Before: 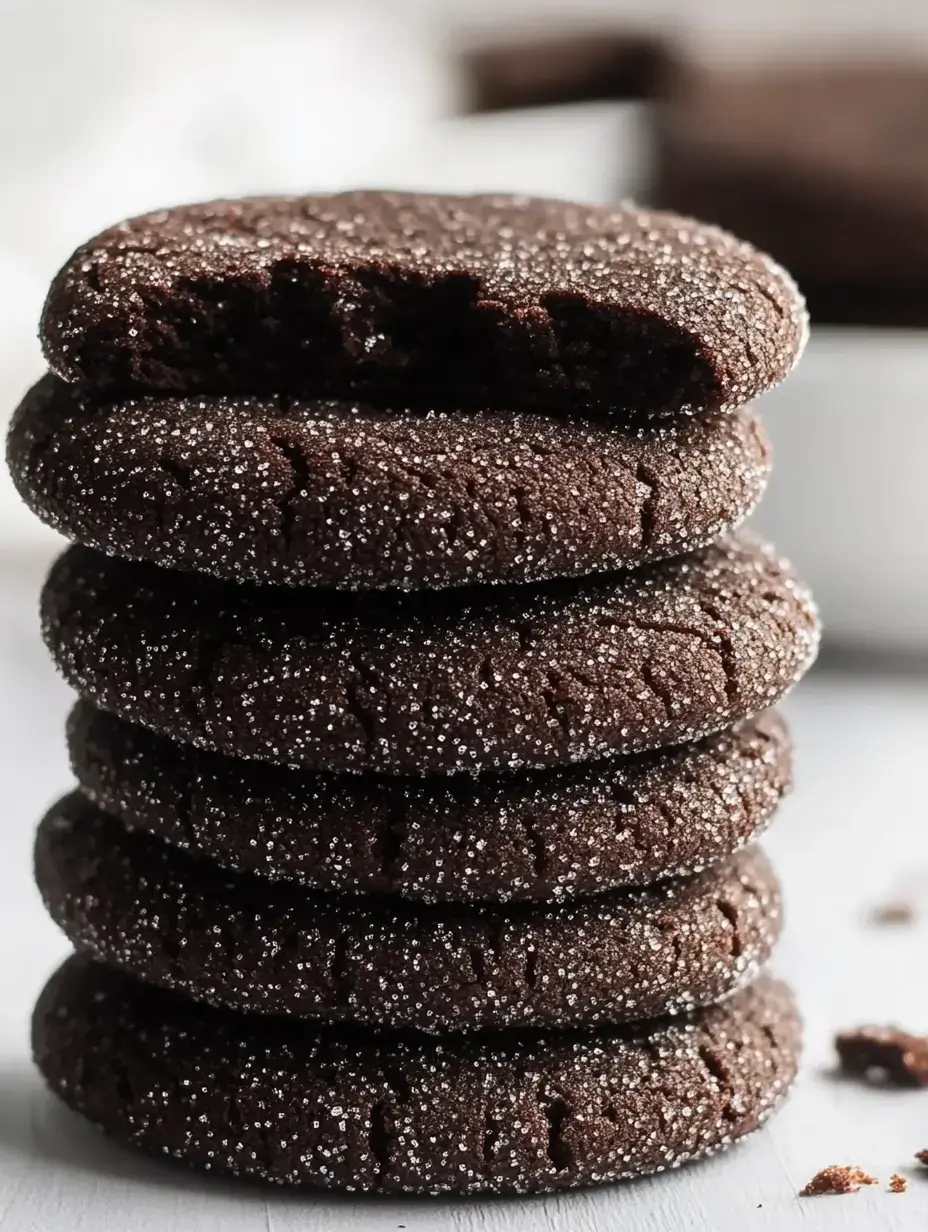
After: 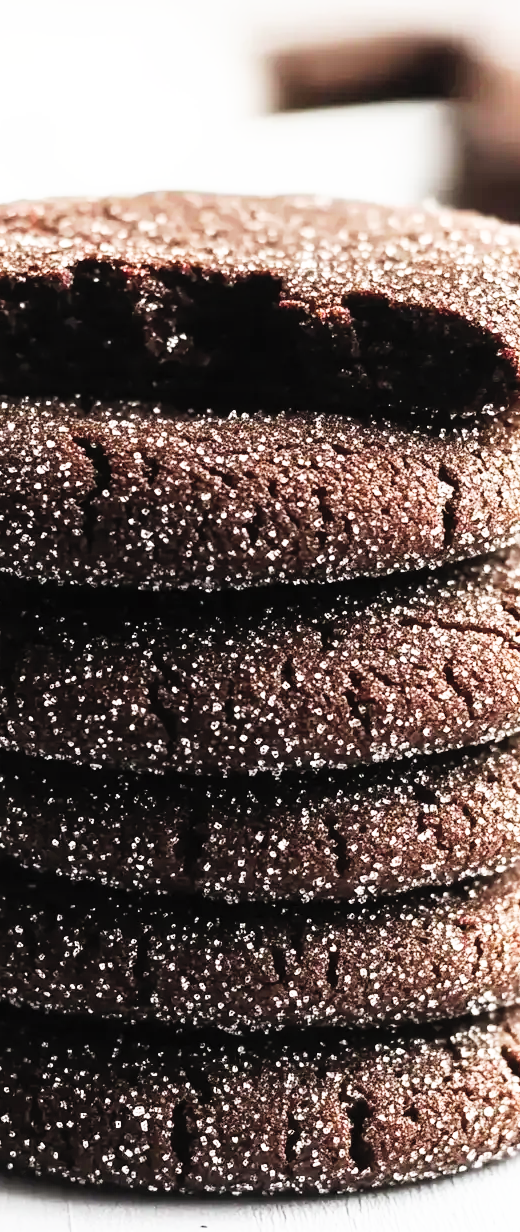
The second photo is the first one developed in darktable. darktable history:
base curve: curves: ch0 [(0, 0) (0.007, 0.004) (0.027, 0.03) (0.046, 0.07) (0.207, 0.54) (0.442, 0.872) (0.673, 0.972) (1, 1)], preserve colors none
crop: left 21.341%, right 22.583%
tone equalizer: edges refinement/feathering 500, mask exposure compensation -1.57 EV, preserve details no
contrast brightness saturation: brightness 0.155
